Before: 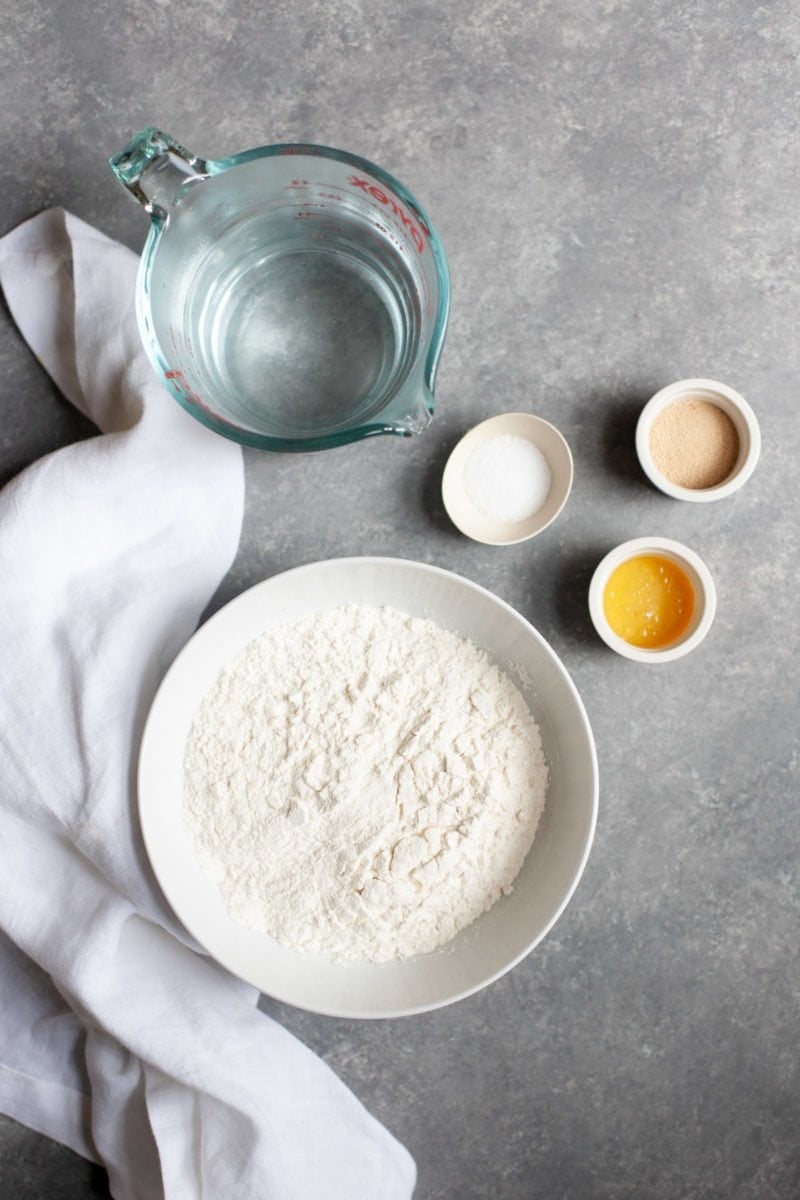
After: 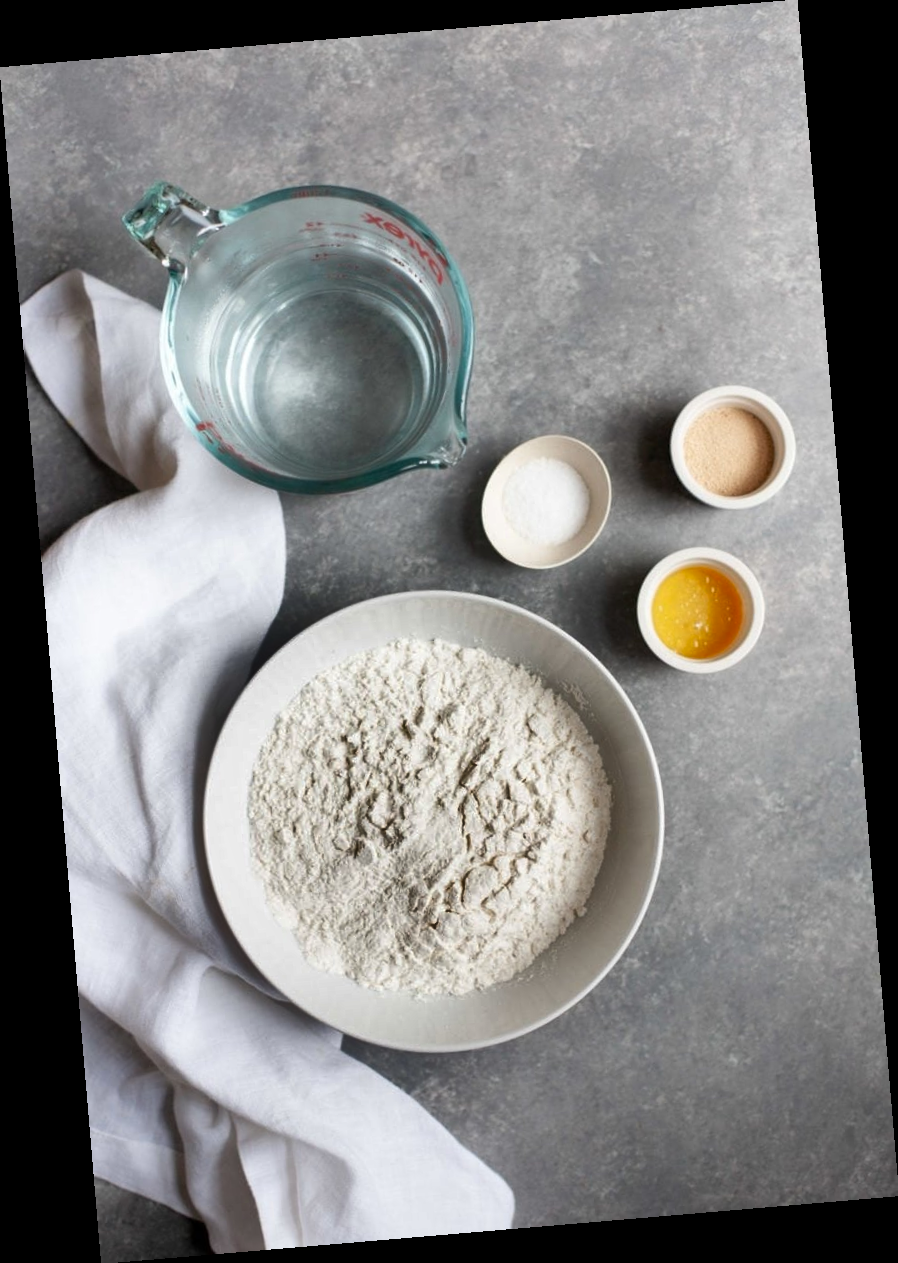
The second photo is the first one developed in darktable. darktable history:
rotate and perspective: rotation -4.86°, automatic cropping off
shadows and highlights: shadows 20.91, highlights -82.73, soften with gaussian
